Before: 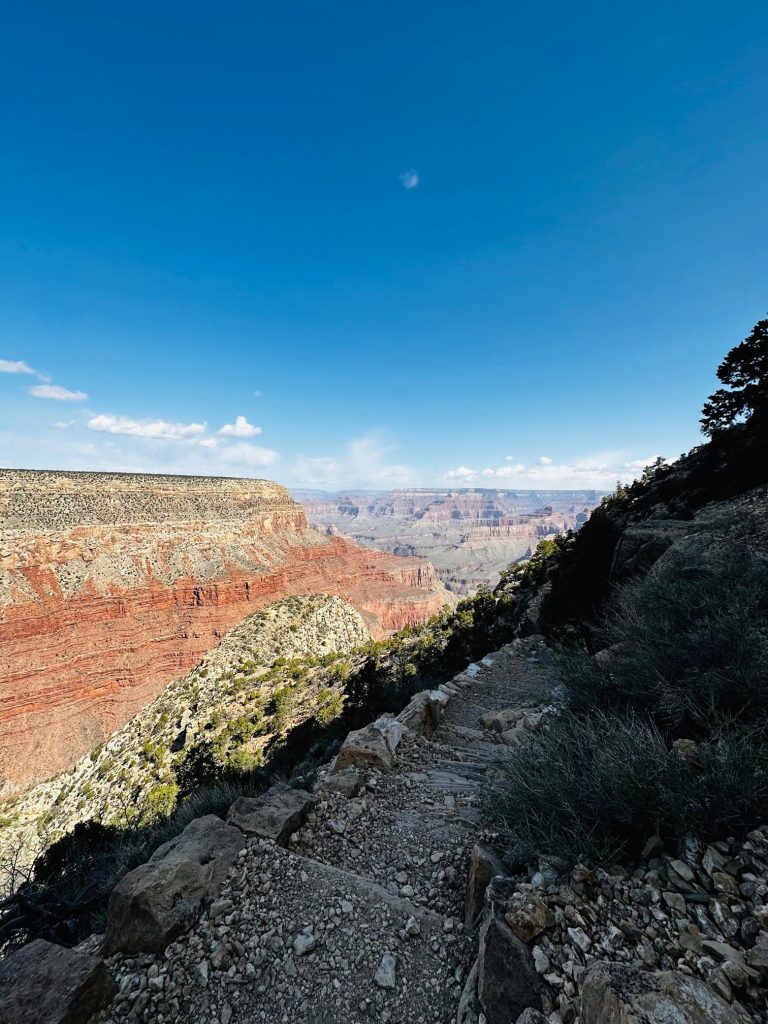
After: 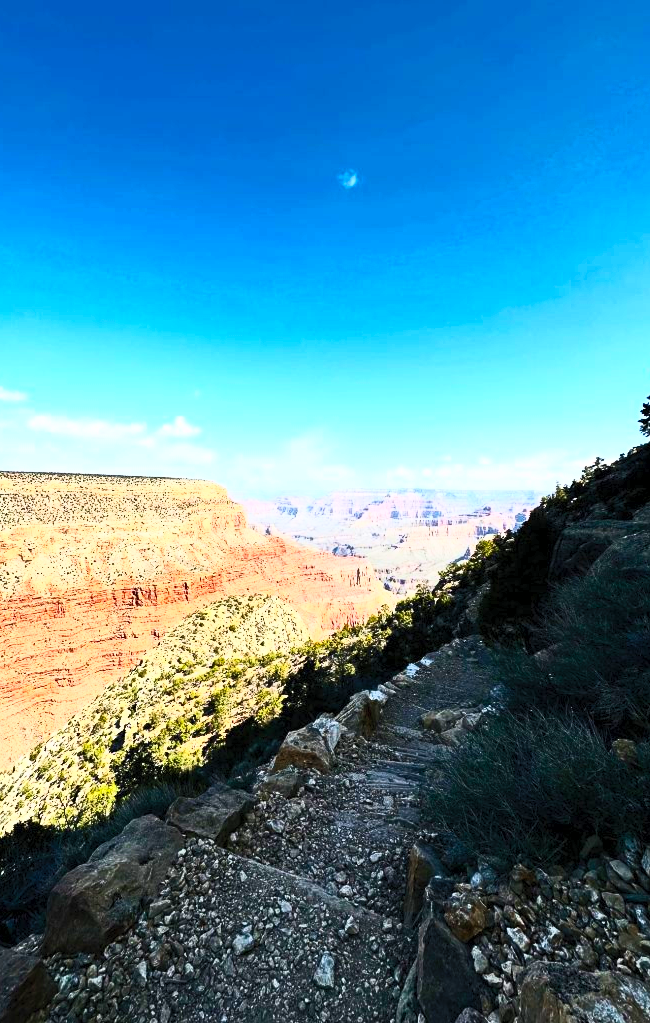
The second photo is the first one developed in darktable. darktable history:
velvia: on, module defaults
contrast brightness saturation: contrast 0.817, brightness 0.587, saturation 0.598
exposure: black level correction 0.001, exposure -0.198 EV, compensate exposure bias true, compensate highlight preservation false
crop: left 7.956%, right 7.356%
